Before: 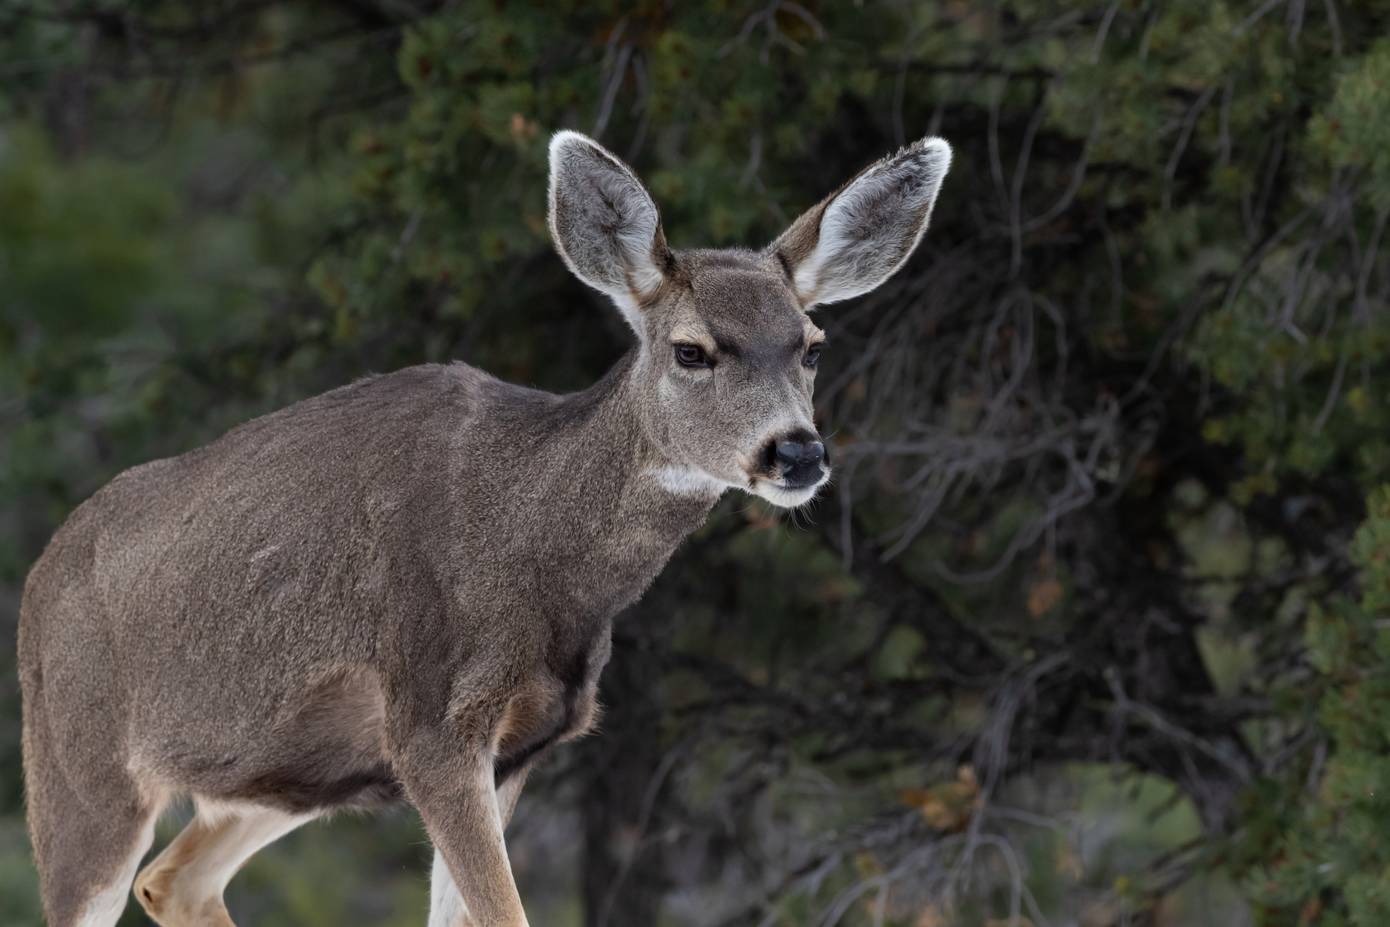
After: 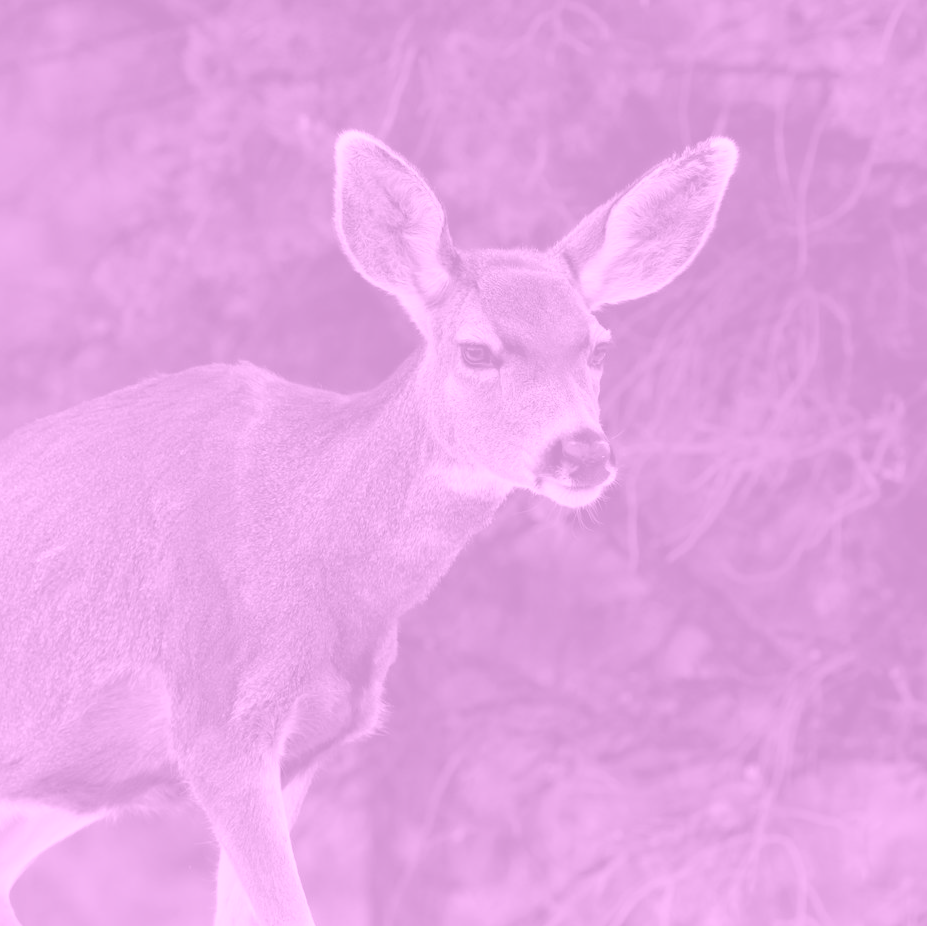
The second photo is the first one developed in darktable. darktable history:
white balance: red 0.954, blue 1.079
colorize: hue 331.2°, saturation 75%, source mix 30.28%, lightness 70.52%, version 1
exposure: black level correction 0.001, compensate highlight preservation false
crop and rotate: left 15.446%, right 17.836%
